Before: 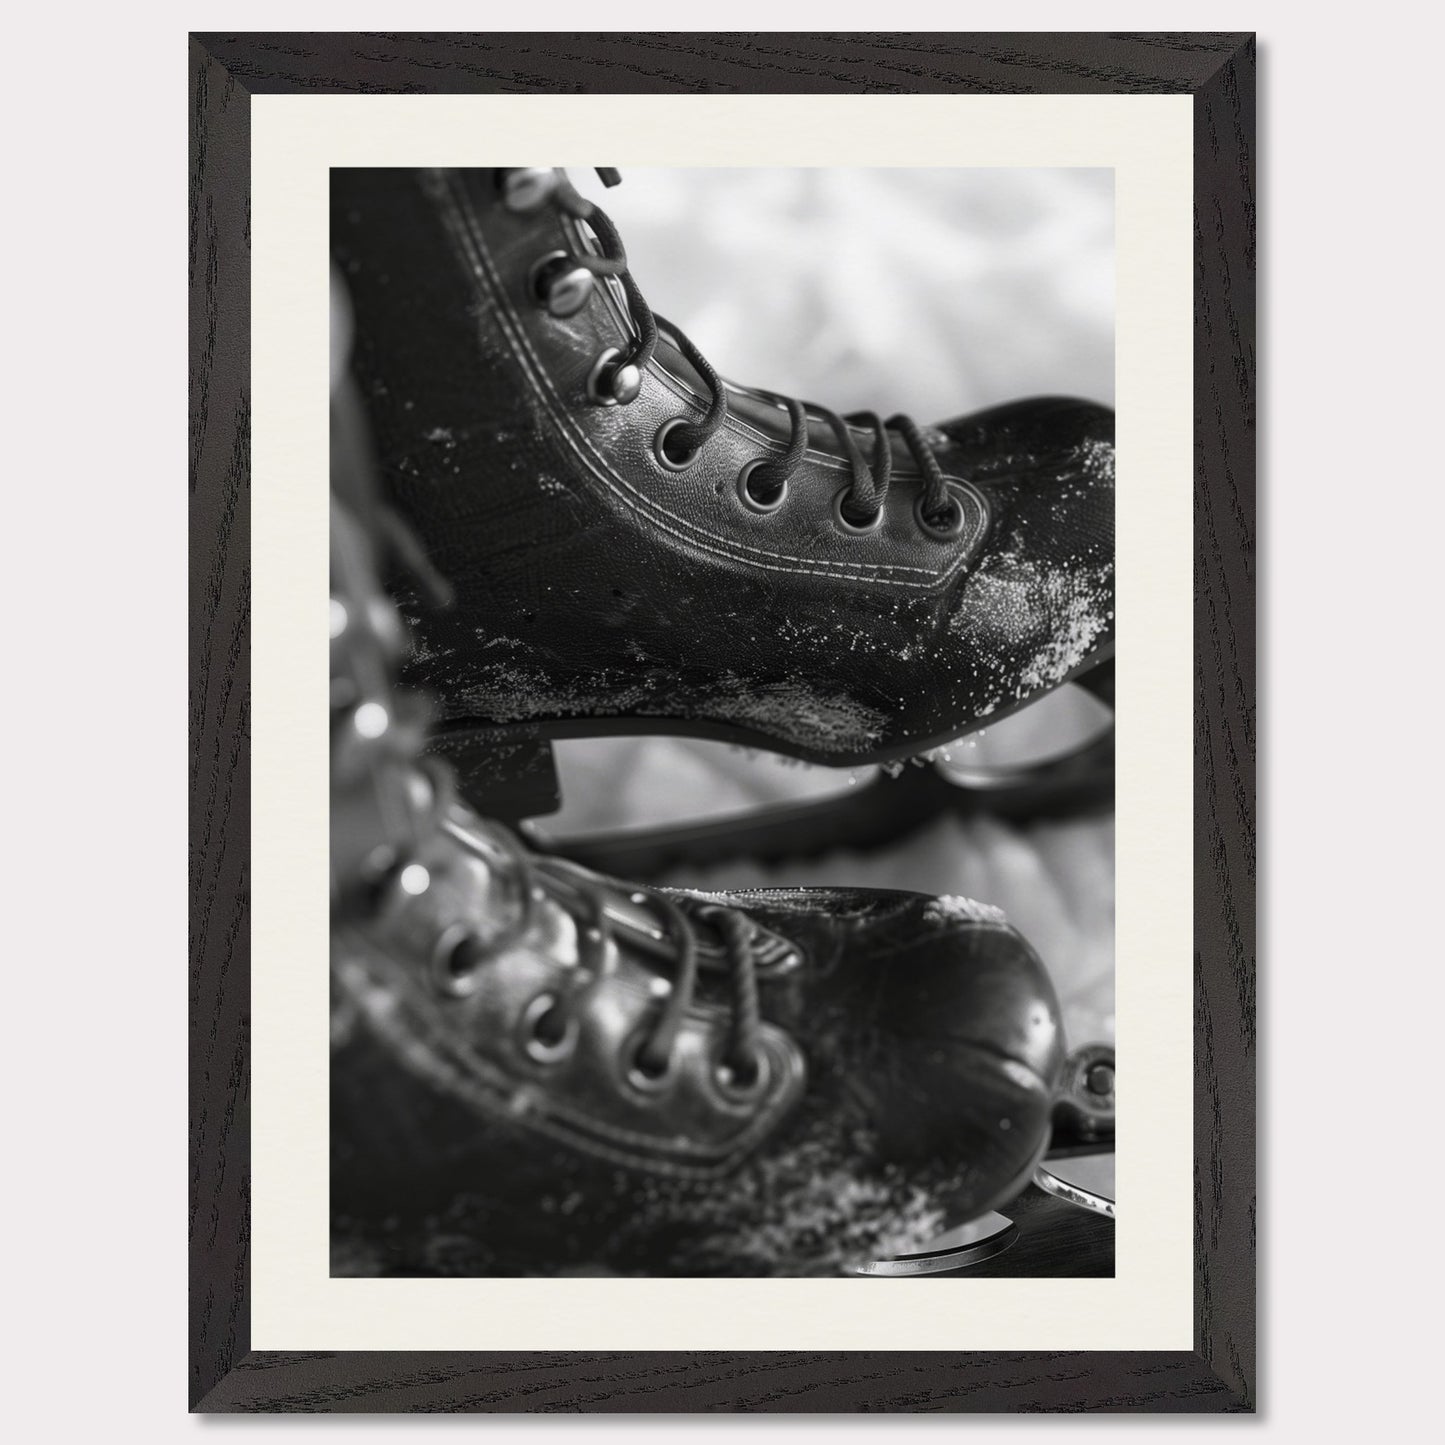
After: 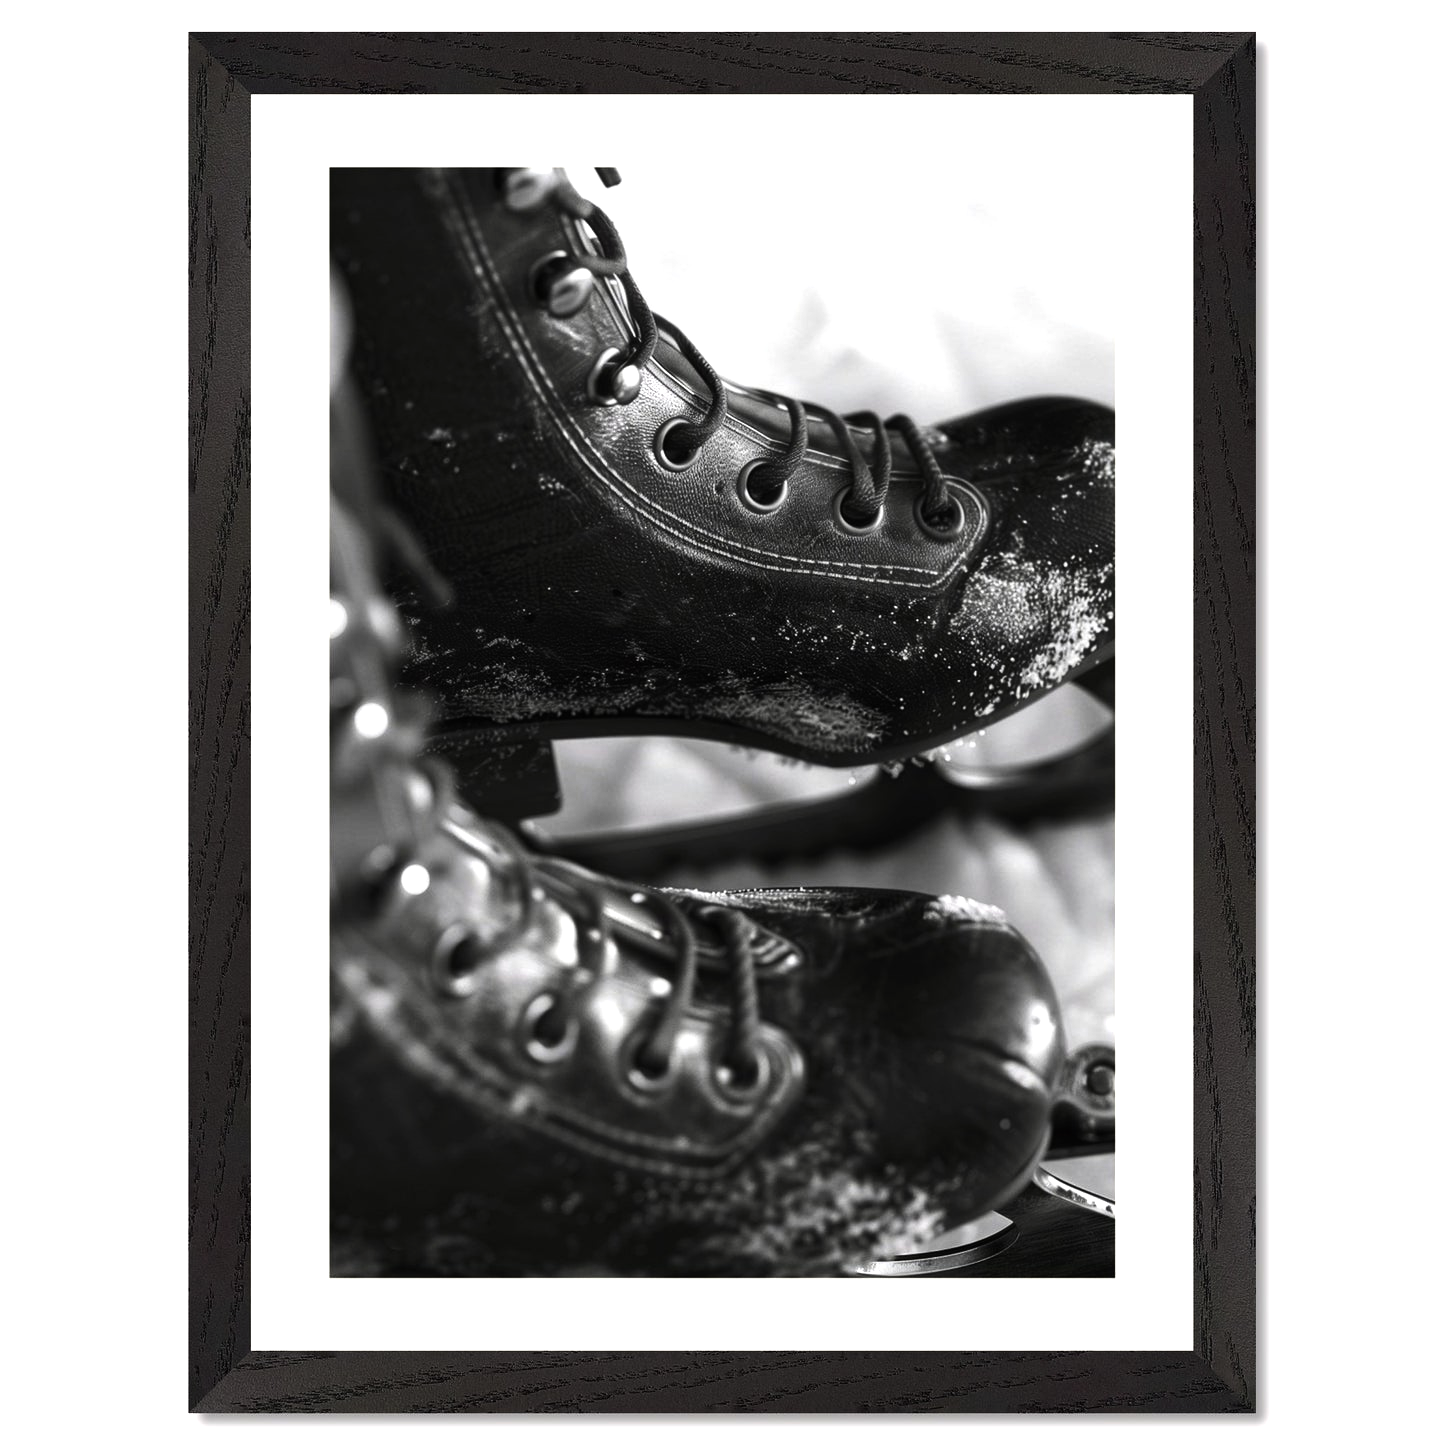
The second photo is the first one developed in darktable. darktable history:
exposure: compensate exposure bias true, compensate highlight preservation false
tone equalizer: -8 EV -0.741 EV, -7 EV -0.691 EV, -6 EV -0.583 EV, -5 EV -0.405 EV, -3 EV 0.37 EV, -2 EV 0.6 EV, -1 EV 0.699 EV, +0 EV 0.769 EV, edges refinement/feathering 500, mask exposure compensation -1.57 EV, preserve details no
